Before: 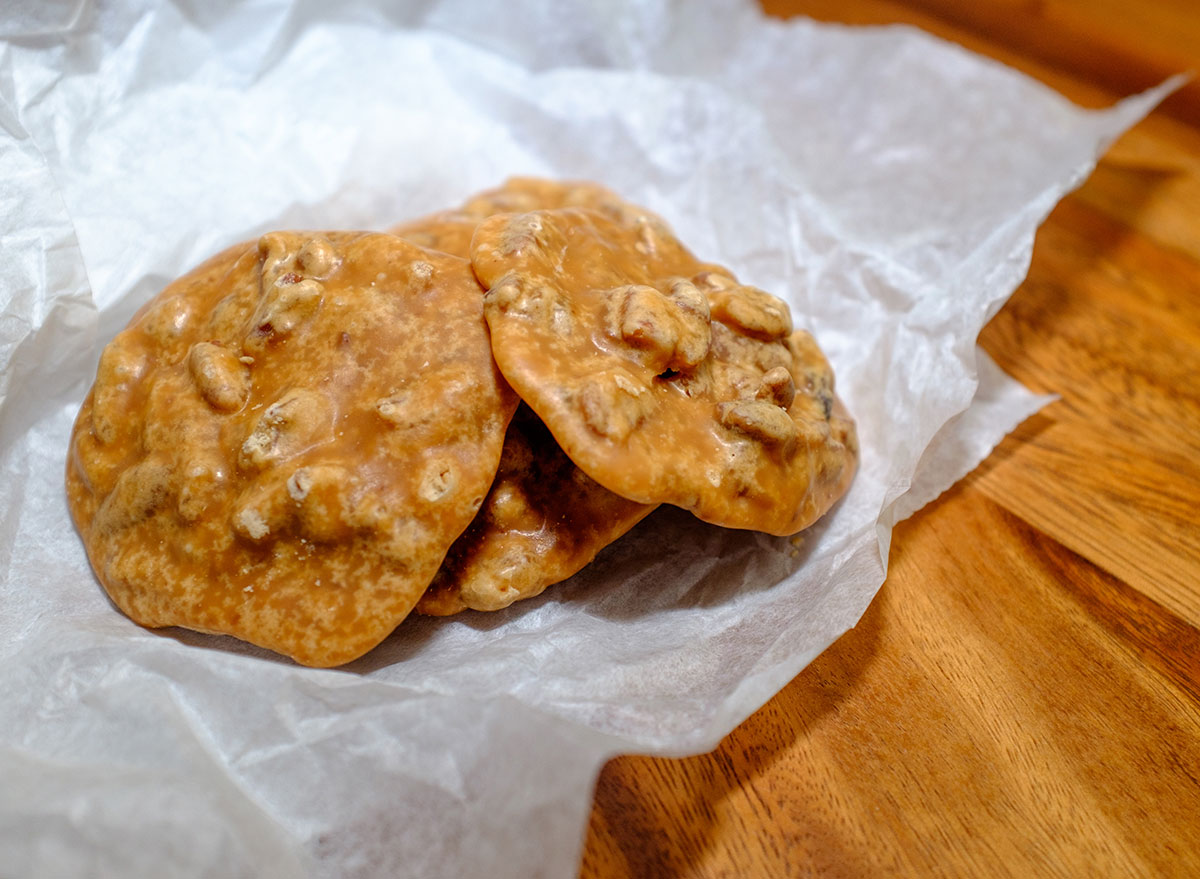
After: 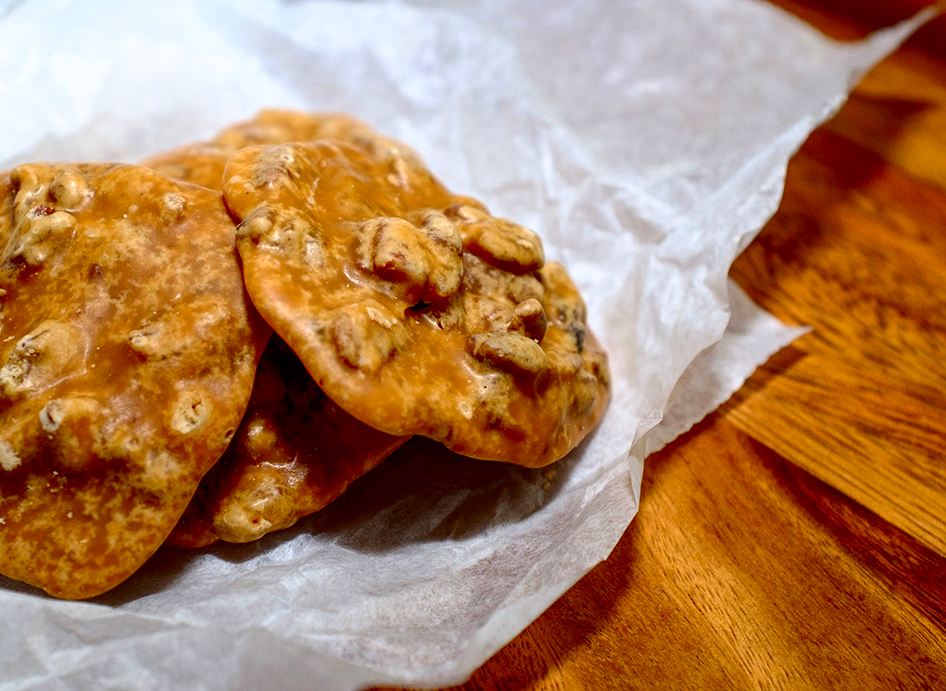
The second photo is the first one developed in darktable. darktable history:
crop and rotate: left 20.74%, top 7.912%, right 0.375%, bottom 13.378%
contrast brightness saturation: contrast 0.22, brightness -0.19, saturation 0.24
tone equalizer: on, module defaults
